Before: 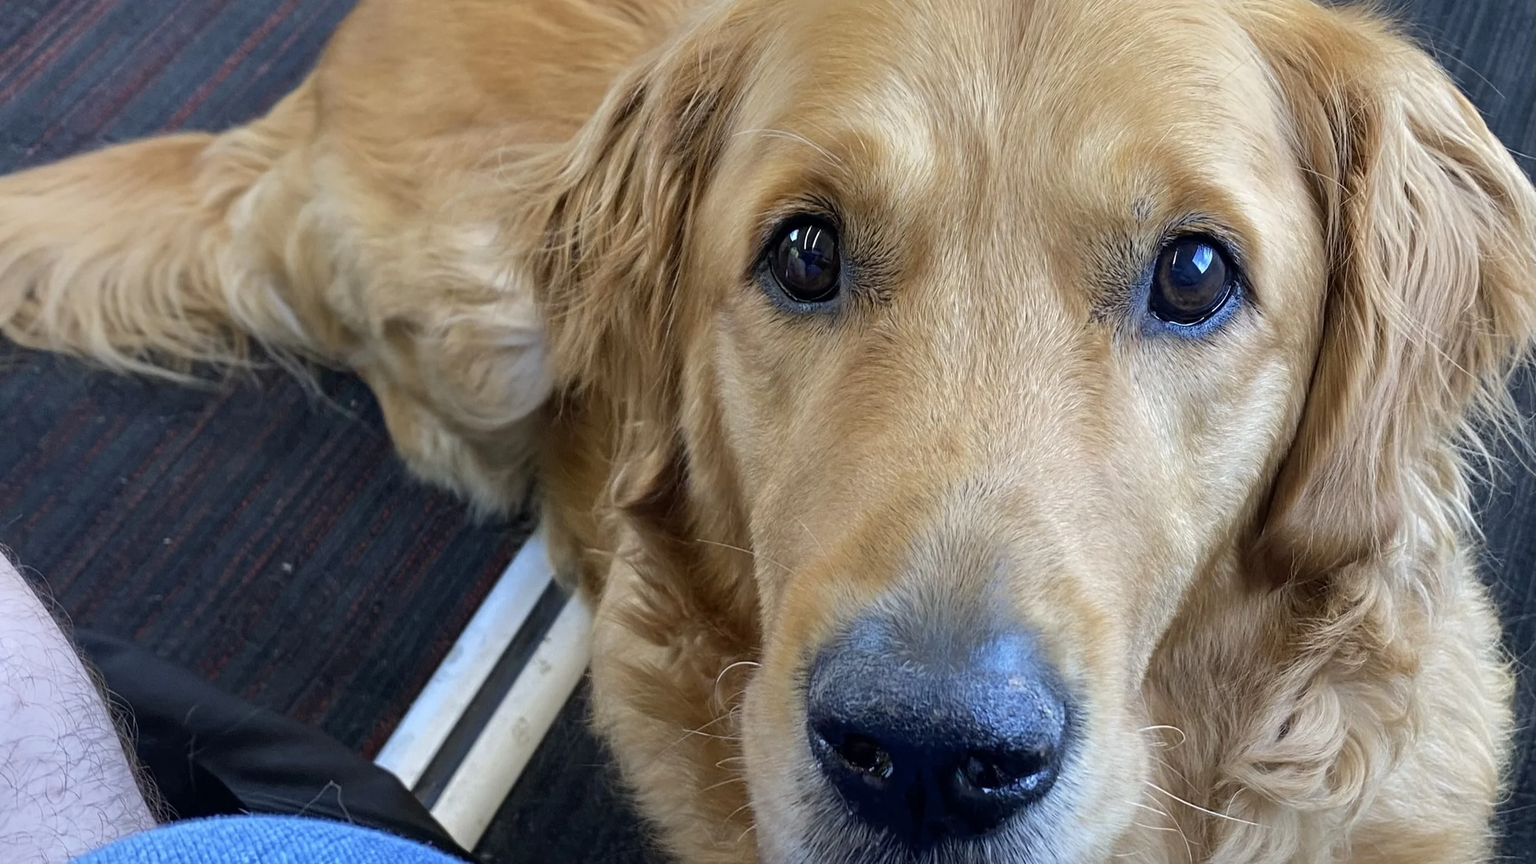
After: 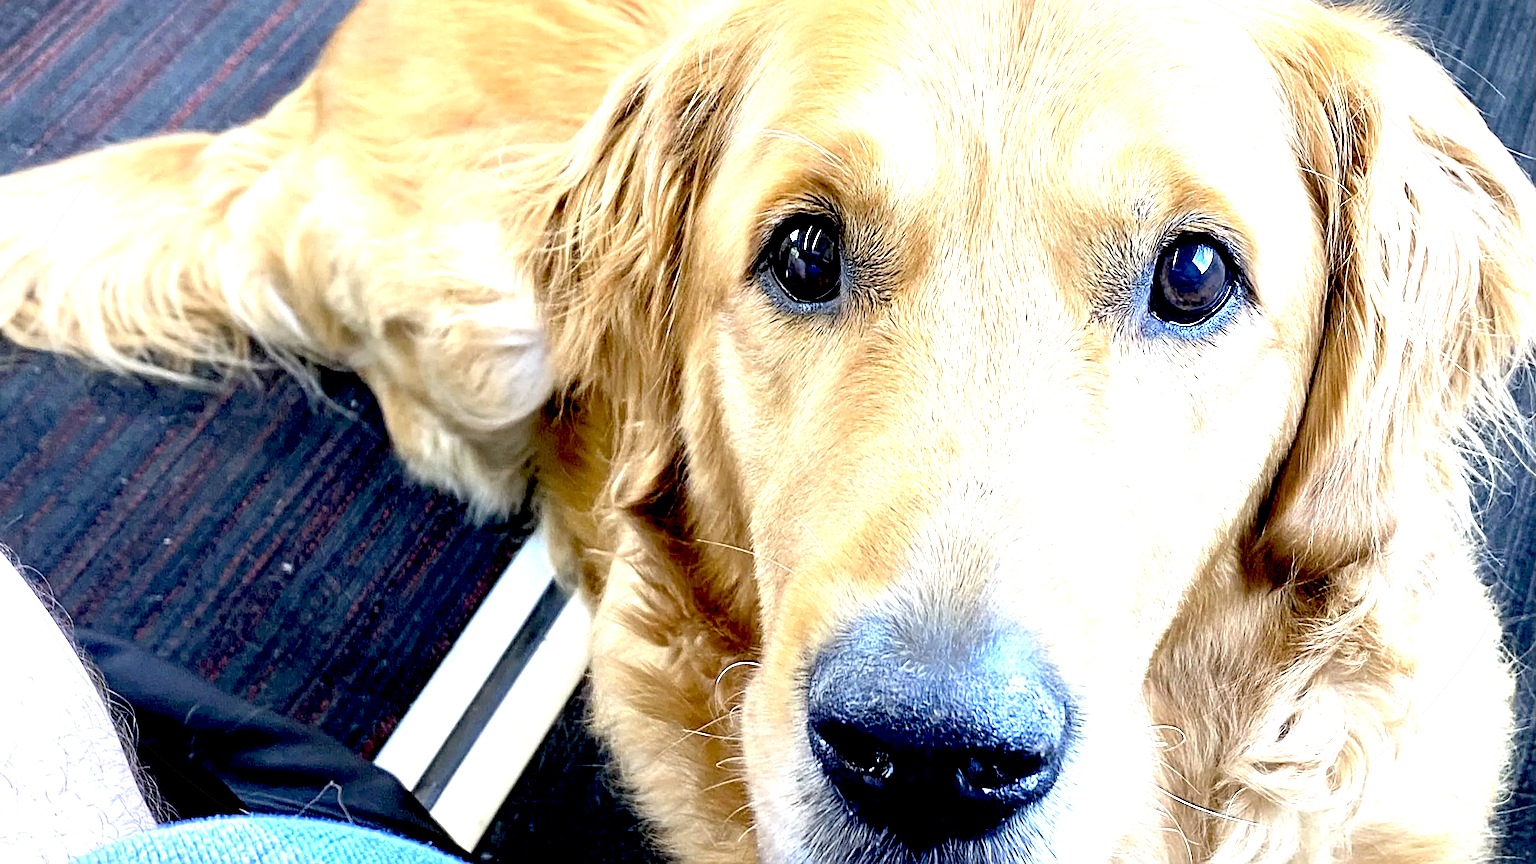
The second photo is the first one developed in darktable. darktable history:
vignetting: fall-off start 100.69%, saturation 0.033, width/height ratio 1.322, unbound false
exposure: black level correction 0.016, exposure 1.767 EV, compensate highlight preservation false
sharpen: on, module defaults
tone equalizer: on, module defaults
